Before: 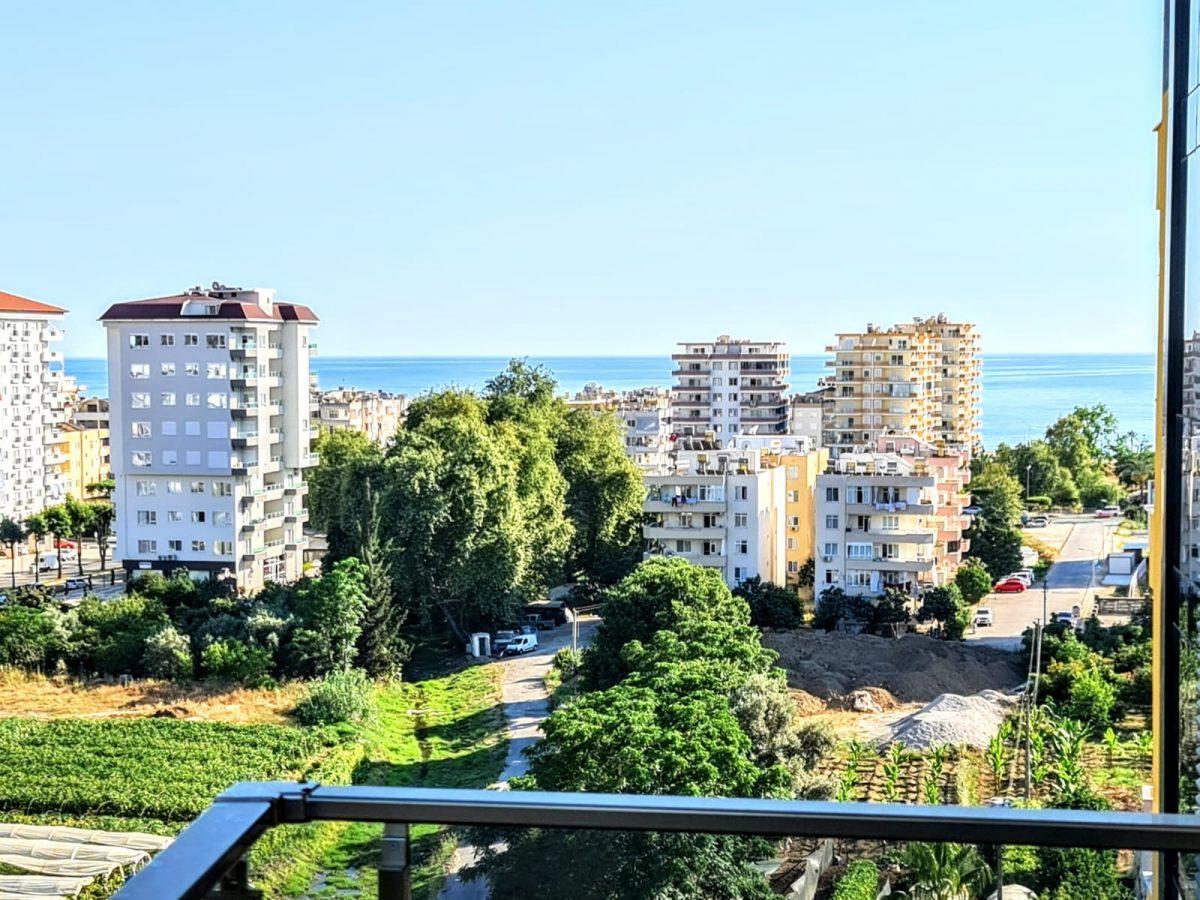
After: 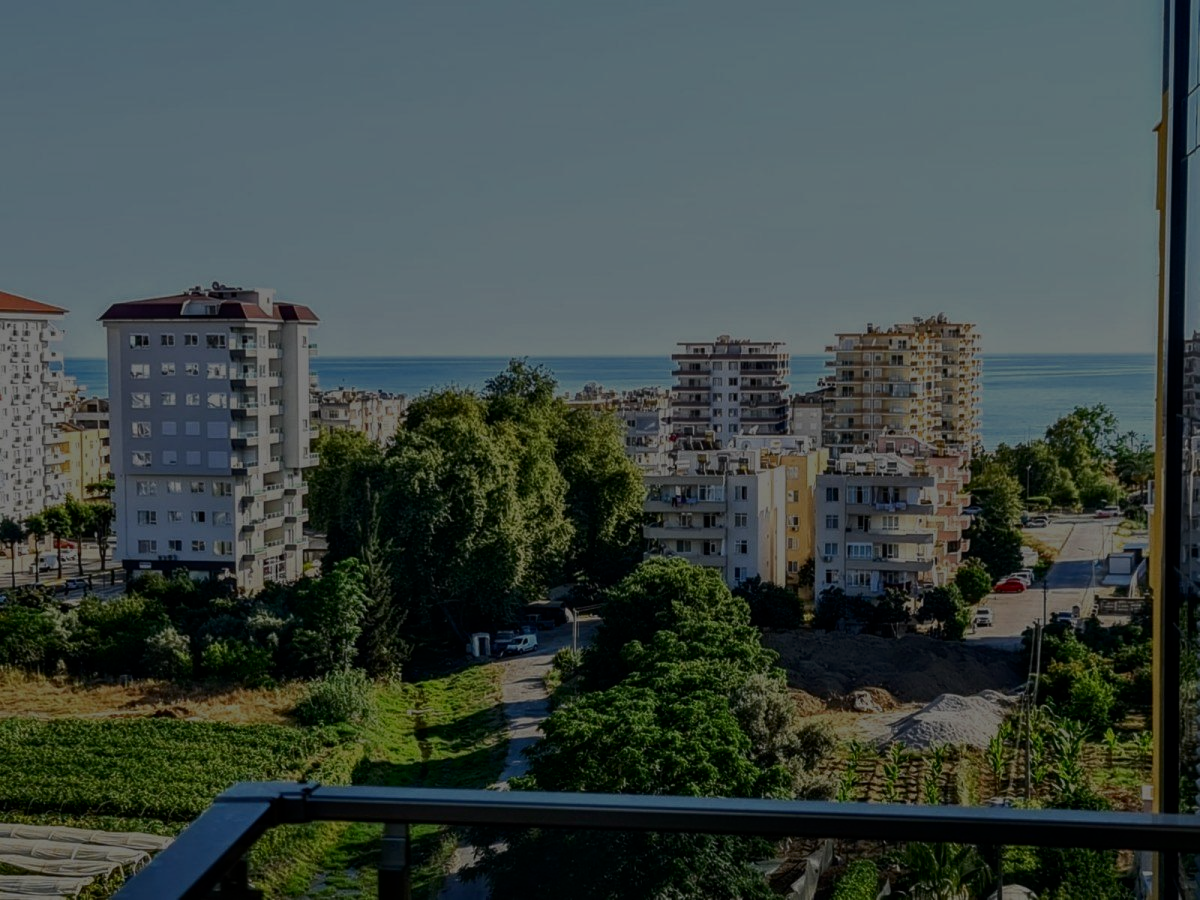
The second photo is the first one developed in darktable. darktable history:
exposure: exposure -2.423 EV, compensate highlight preservation false
shadows and highlights: radius 333.09, shadows 53.36, highlights -99.57, compress 94.51%, soften with gaussian
contrast brightness saturation: contrast 0.225
